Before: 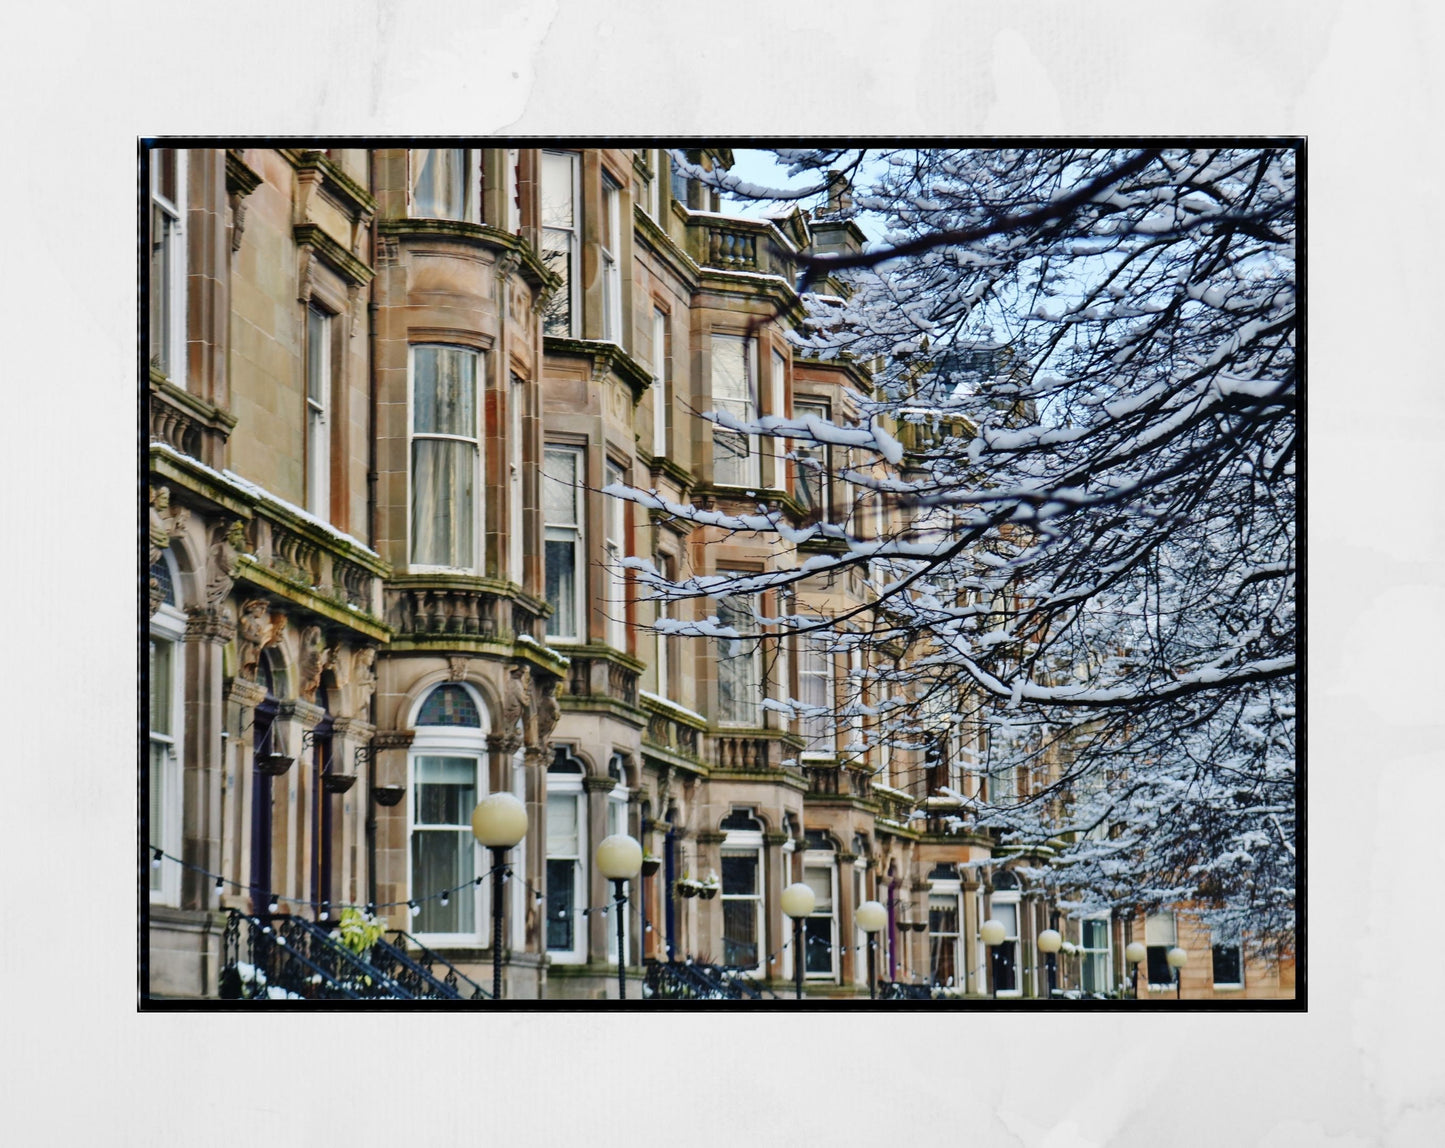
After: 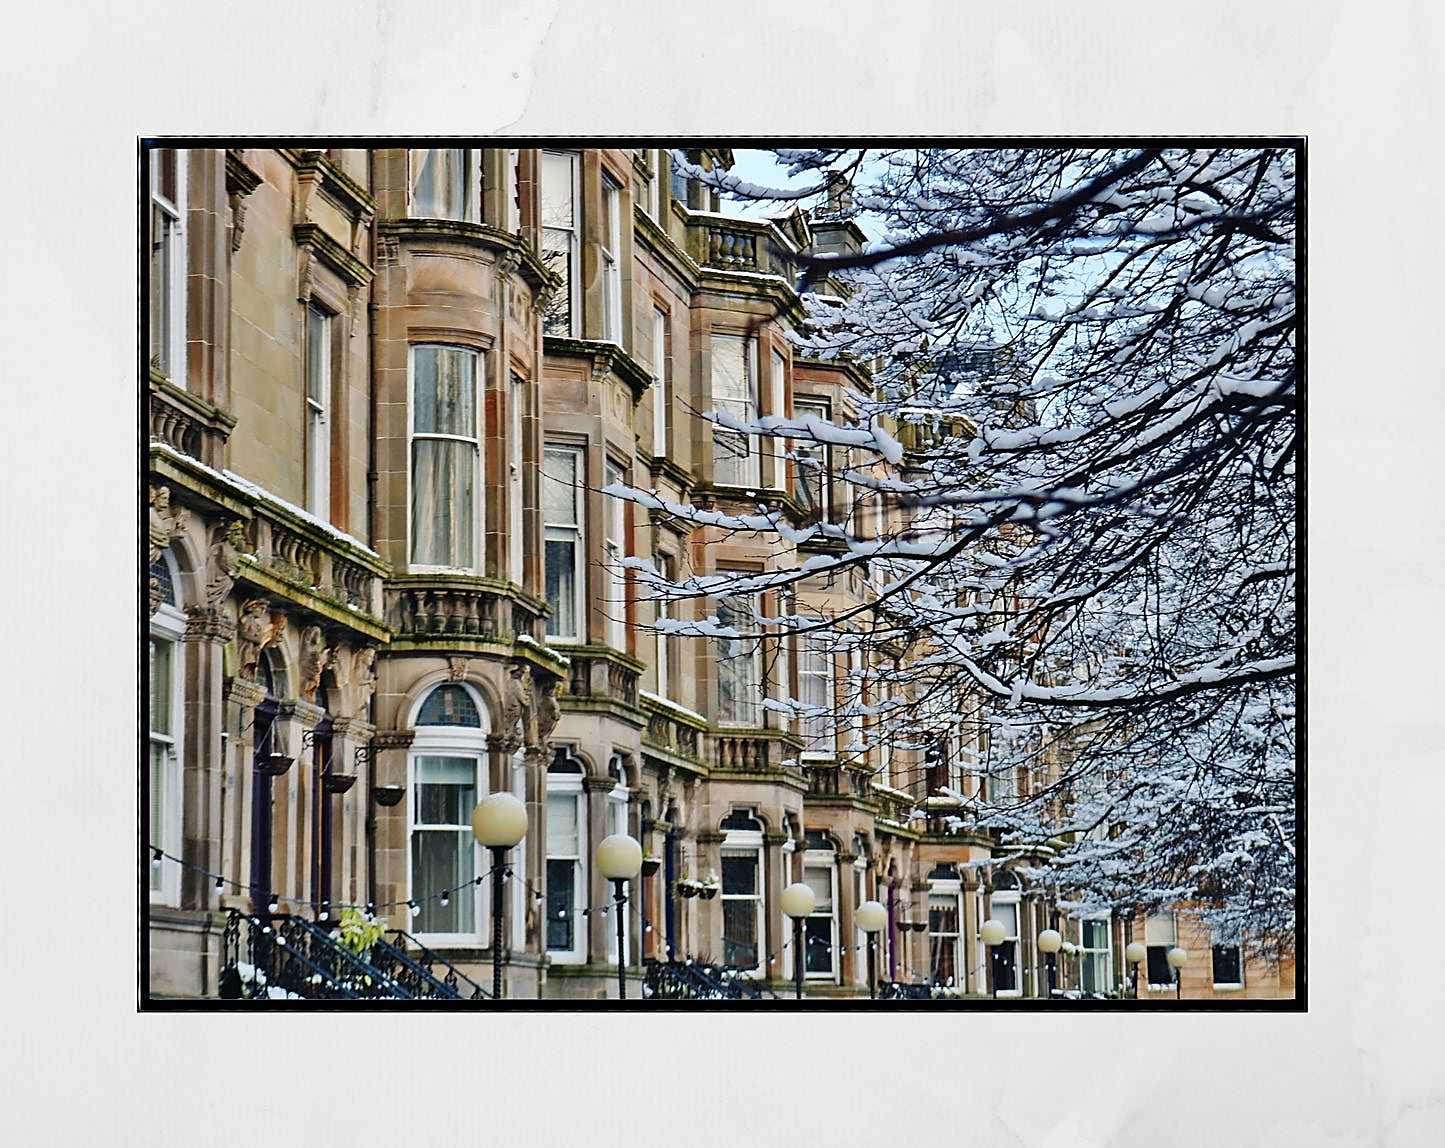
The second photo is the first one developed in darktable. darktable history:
sharpen: radius 1.422, amount 1.238, threshold 0.8
